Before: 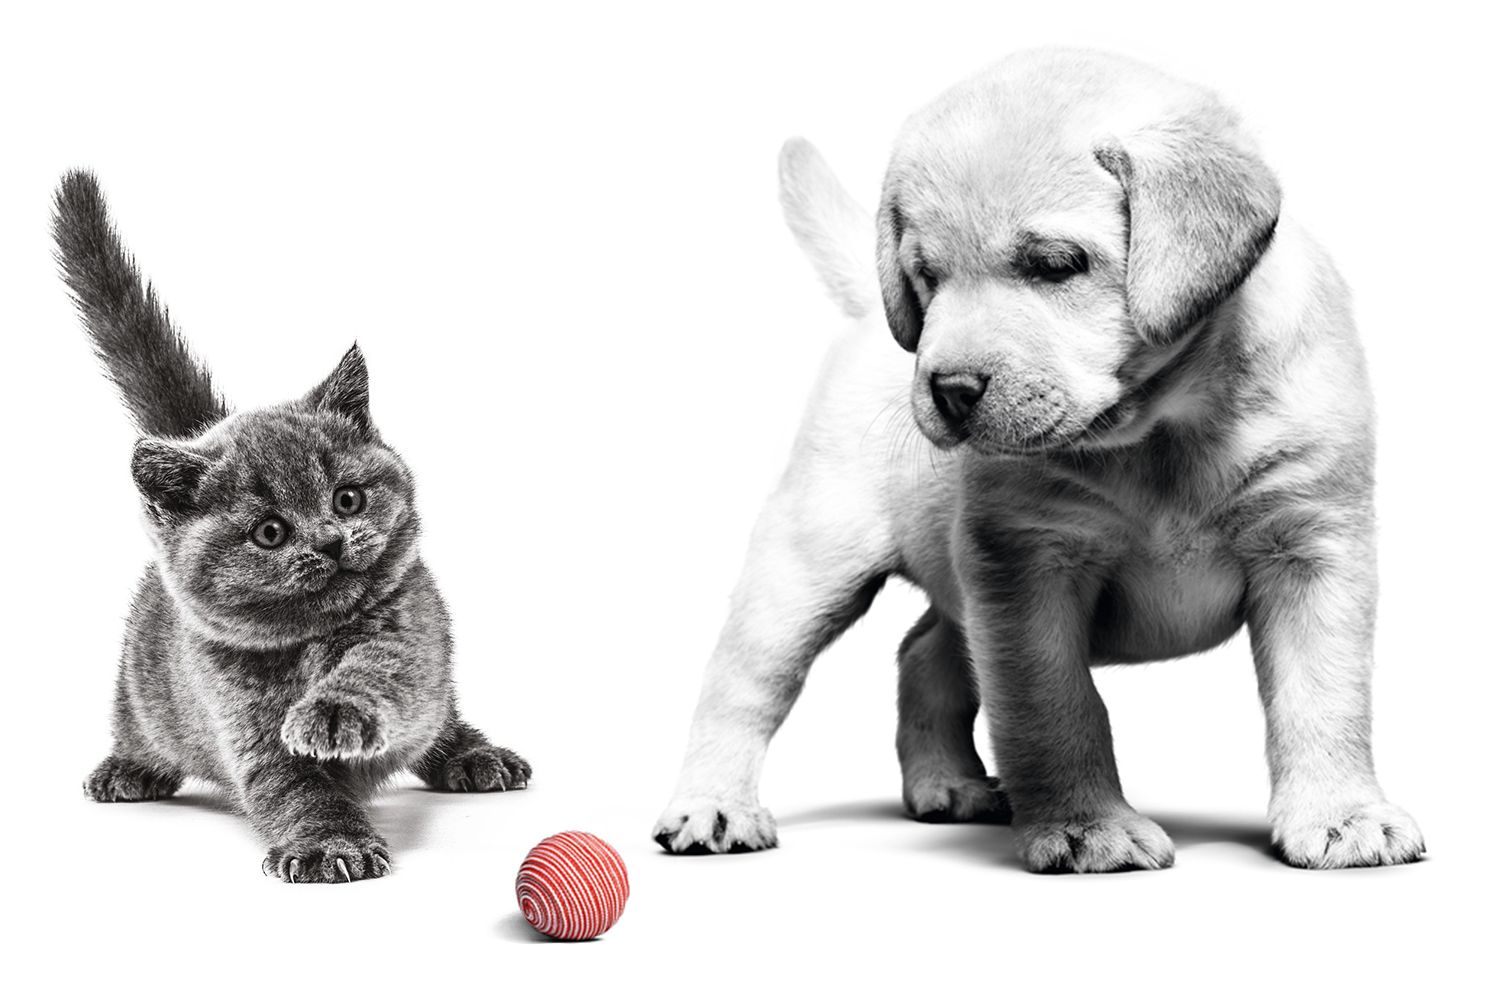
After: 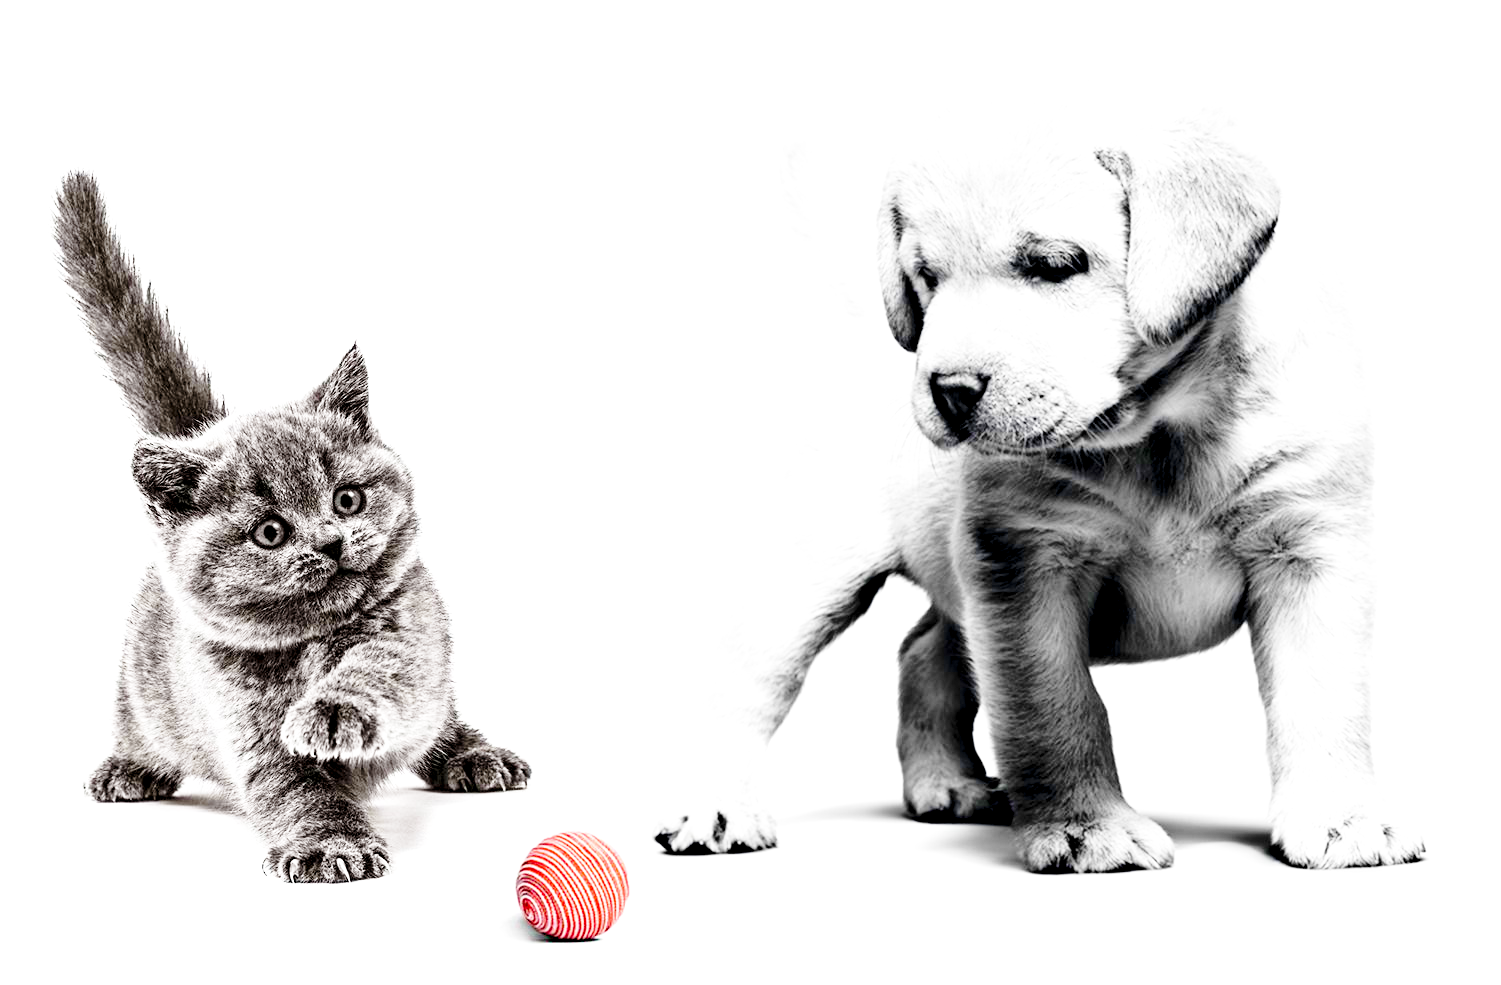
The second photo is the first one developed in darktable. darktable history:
velvia: on, module defaults
color balance rgb: global offset › luminance -1.012%, perceptual saturation grading › global saturation 0.183%, perceptual brilliance grading › global brilliance 9.838%, perceptual brilliance grading › shadows 15.154%, global vibrance 20%
base curve: curves: ch0 [(0, 0) (0.028, 0.03) (0.121, 0.232) (0.46, 0.748) (0.859, 0.968) (1, 1)], preserve colors none
